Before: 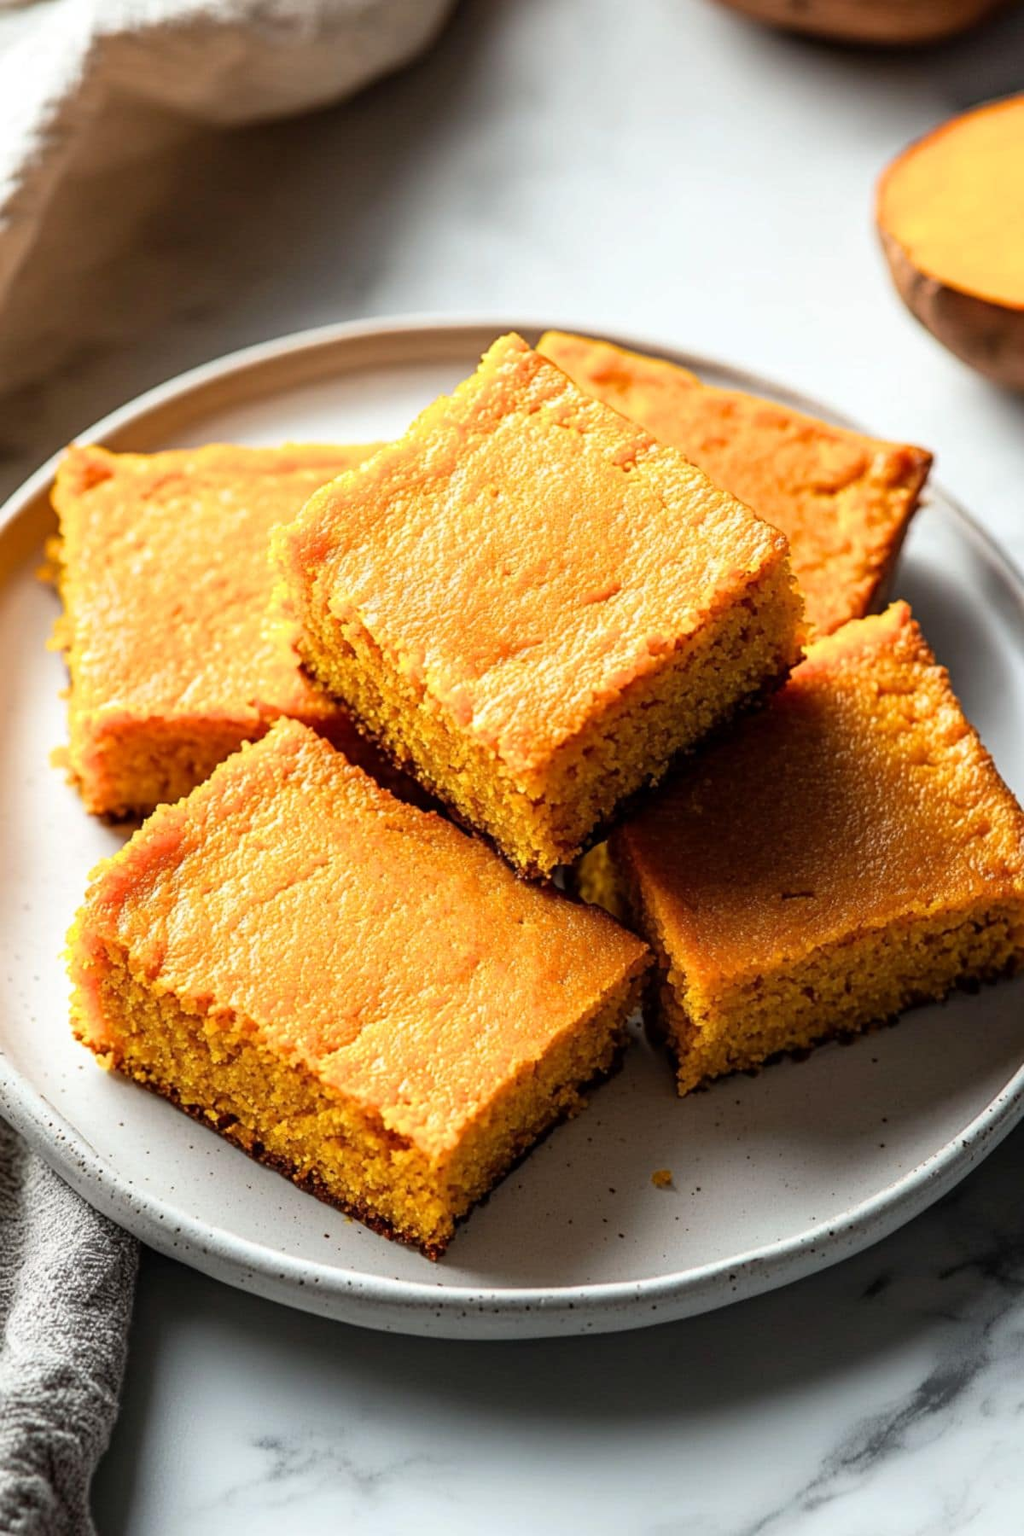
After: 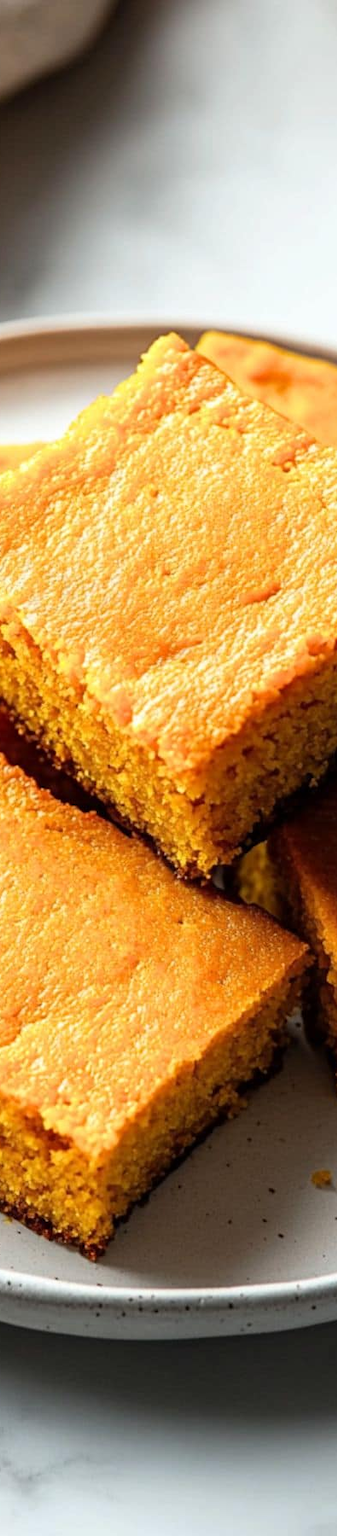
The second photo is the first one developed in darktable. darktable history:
crop: left 33.27%, right 33.709%
